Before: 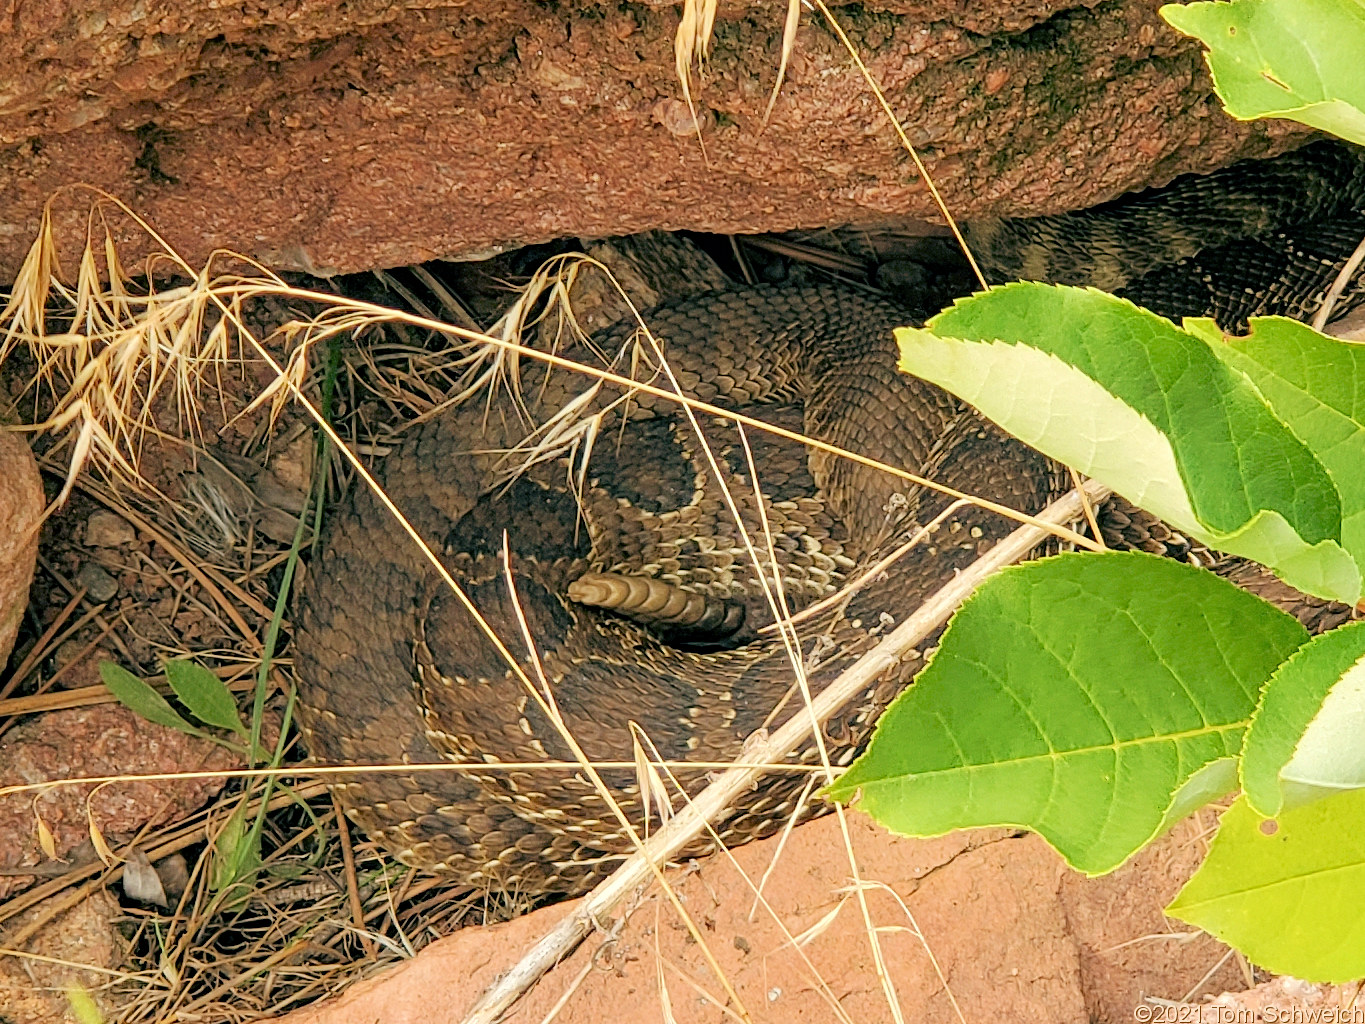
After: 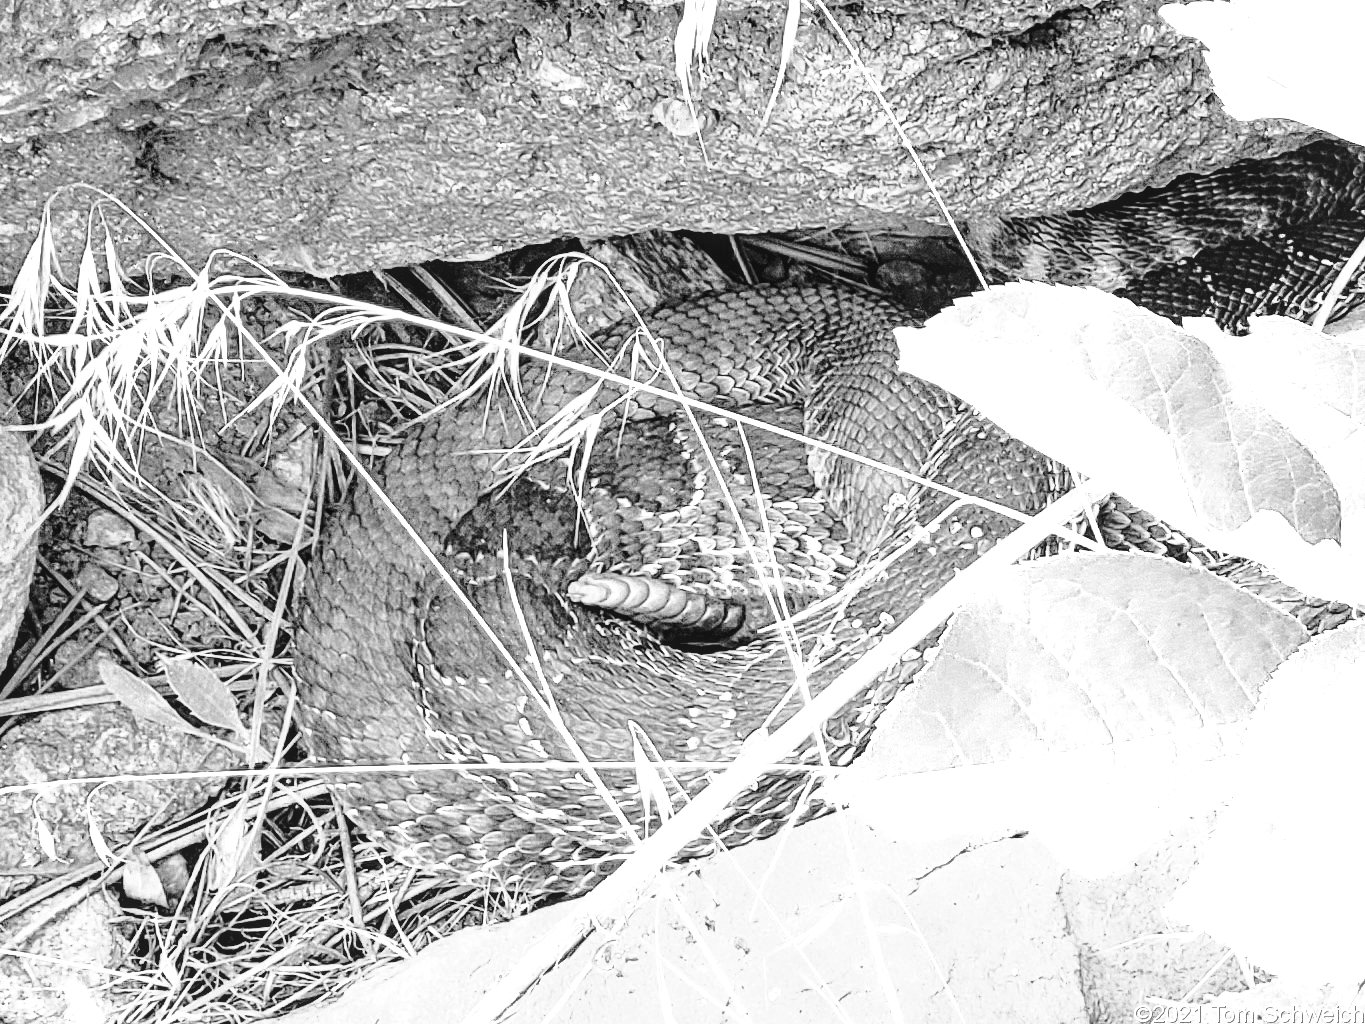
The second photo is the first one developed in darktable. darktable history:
color calibration: illuminant as shot in camera, x 0.358, y 0.373, temperature 4628.91 K
exposure: black level correction 0, exposure 1.095 EV, compensate highlight preservation false
local contrast: detail 113%
base curve: curves: ch0 [(0, 0) (0.028, 0.03) (0.121, 0.232) (0.46, 0.748) (0.859, 0.968) (1, 1)], preserve colors none
color zones: curves: ch0 [(0.002, 0.593) (0.143, 0.417) (0.285, 0.541) (0.455, 0.289) (0.608, 0.327) (0.727, 0.283) (0.869, 0.571) (1, 0.603)]; ch1 [(0, 0) (0.143, 0) (0.286, 0) (0.429, 0) (0.571, 0) (0.714, 0) (0.857, 0)]
